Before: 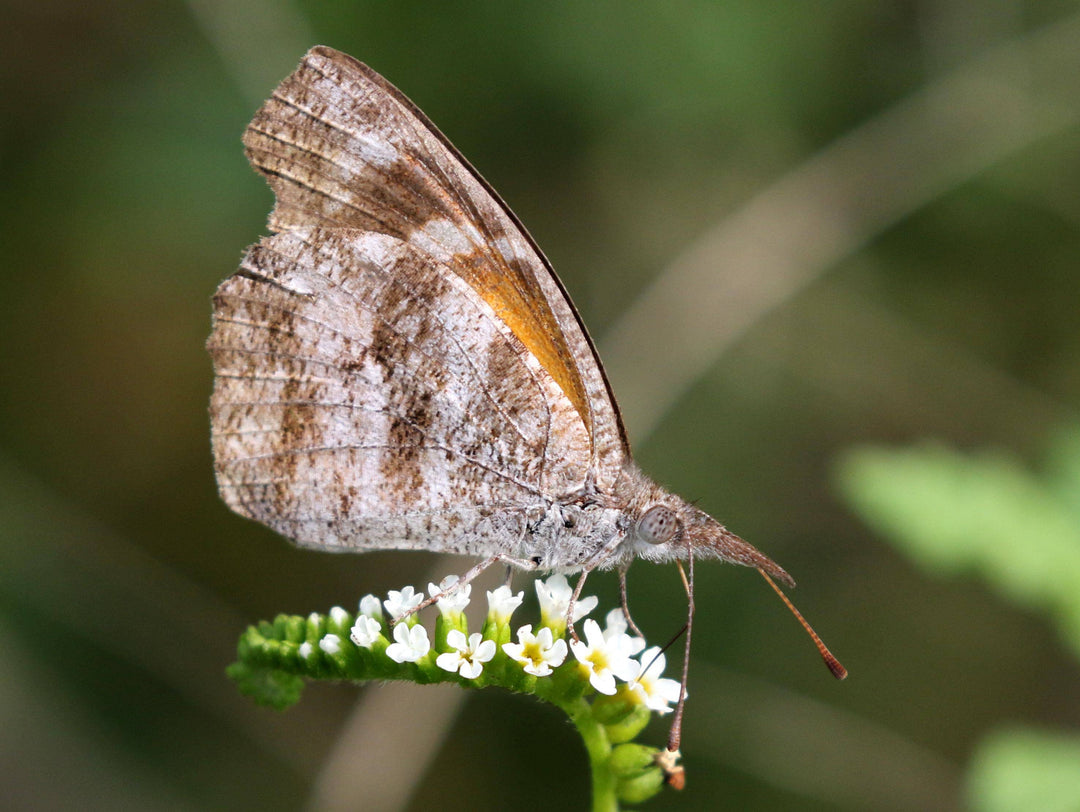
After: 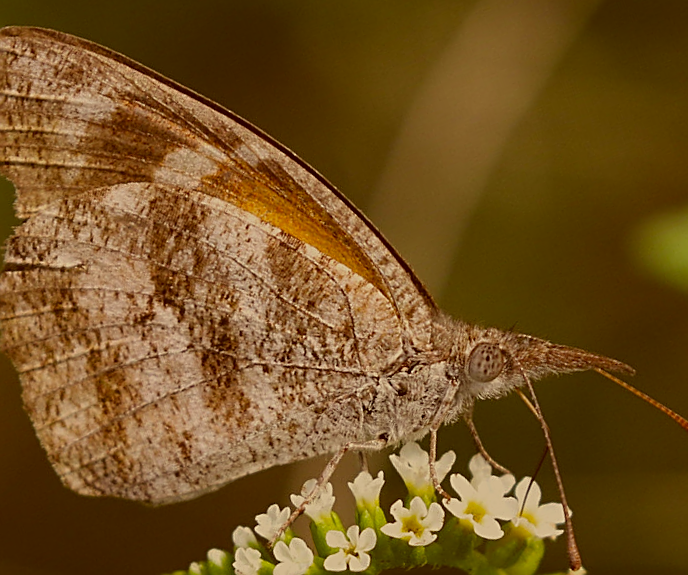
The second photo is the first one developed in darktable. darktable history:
color correction: highlights a* 1.22, highlights b* 24.19, shadows a* 15.42, shadows b* 24.71
exposure: black level correction -0.018, exposure -1.026 EV, compensate exposure bias true, compensate highlight preservation false
crop and rotate: angle 20.04°, left 6.882%, right 4.166%, bottom 1.166%
sharpen: amount 0.75
